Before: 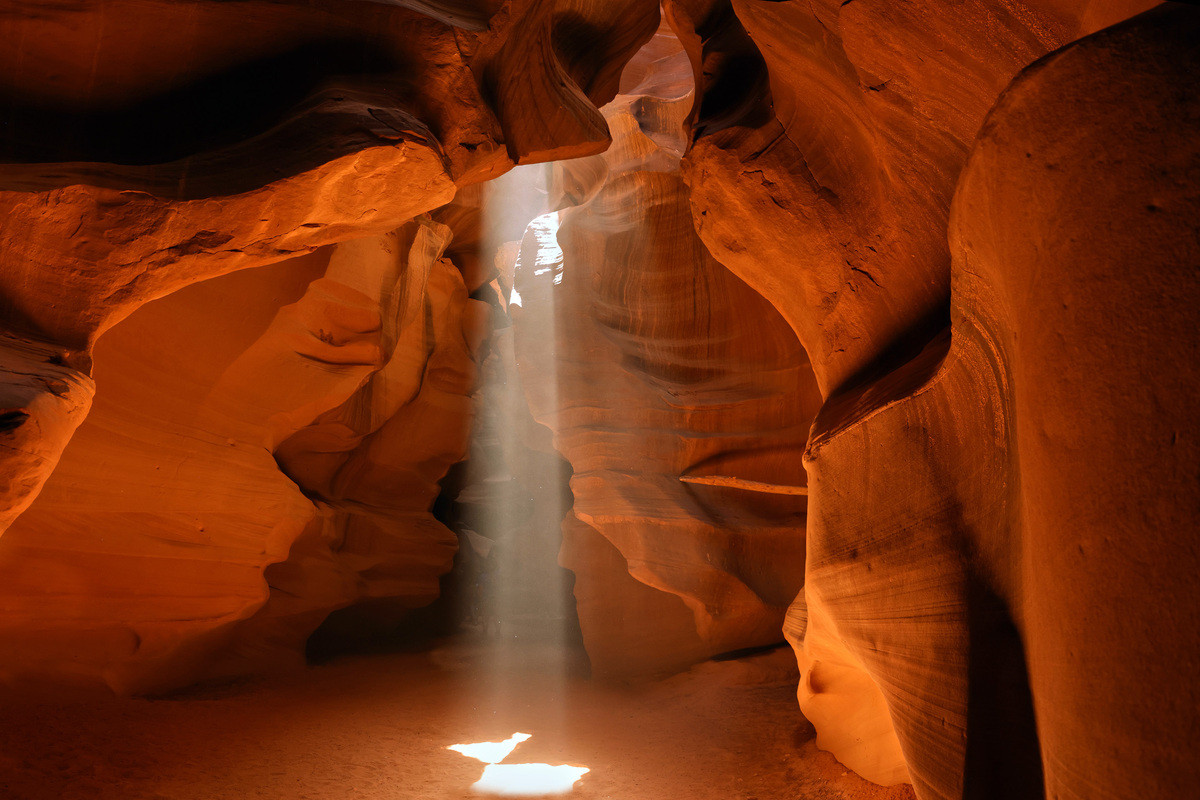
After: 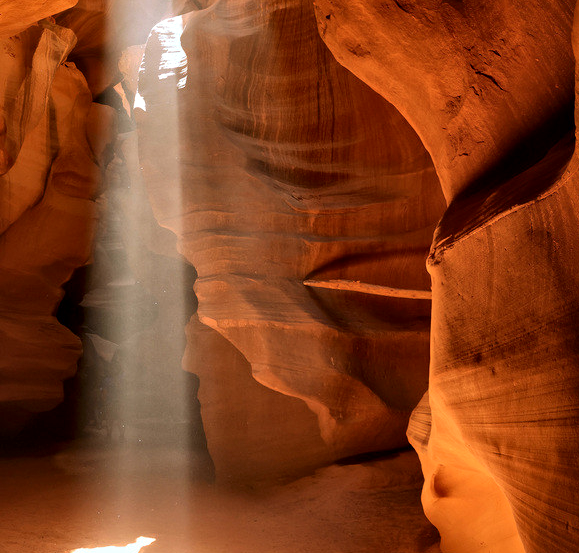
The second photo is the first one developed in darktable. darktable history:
local contrast: mode bilateral grid, contrast 20, coarseness 50, detail 161%, midtone range 0.2
crop: left 31.406%, top 24.564%, right 20.319%, bottom 6.269%
